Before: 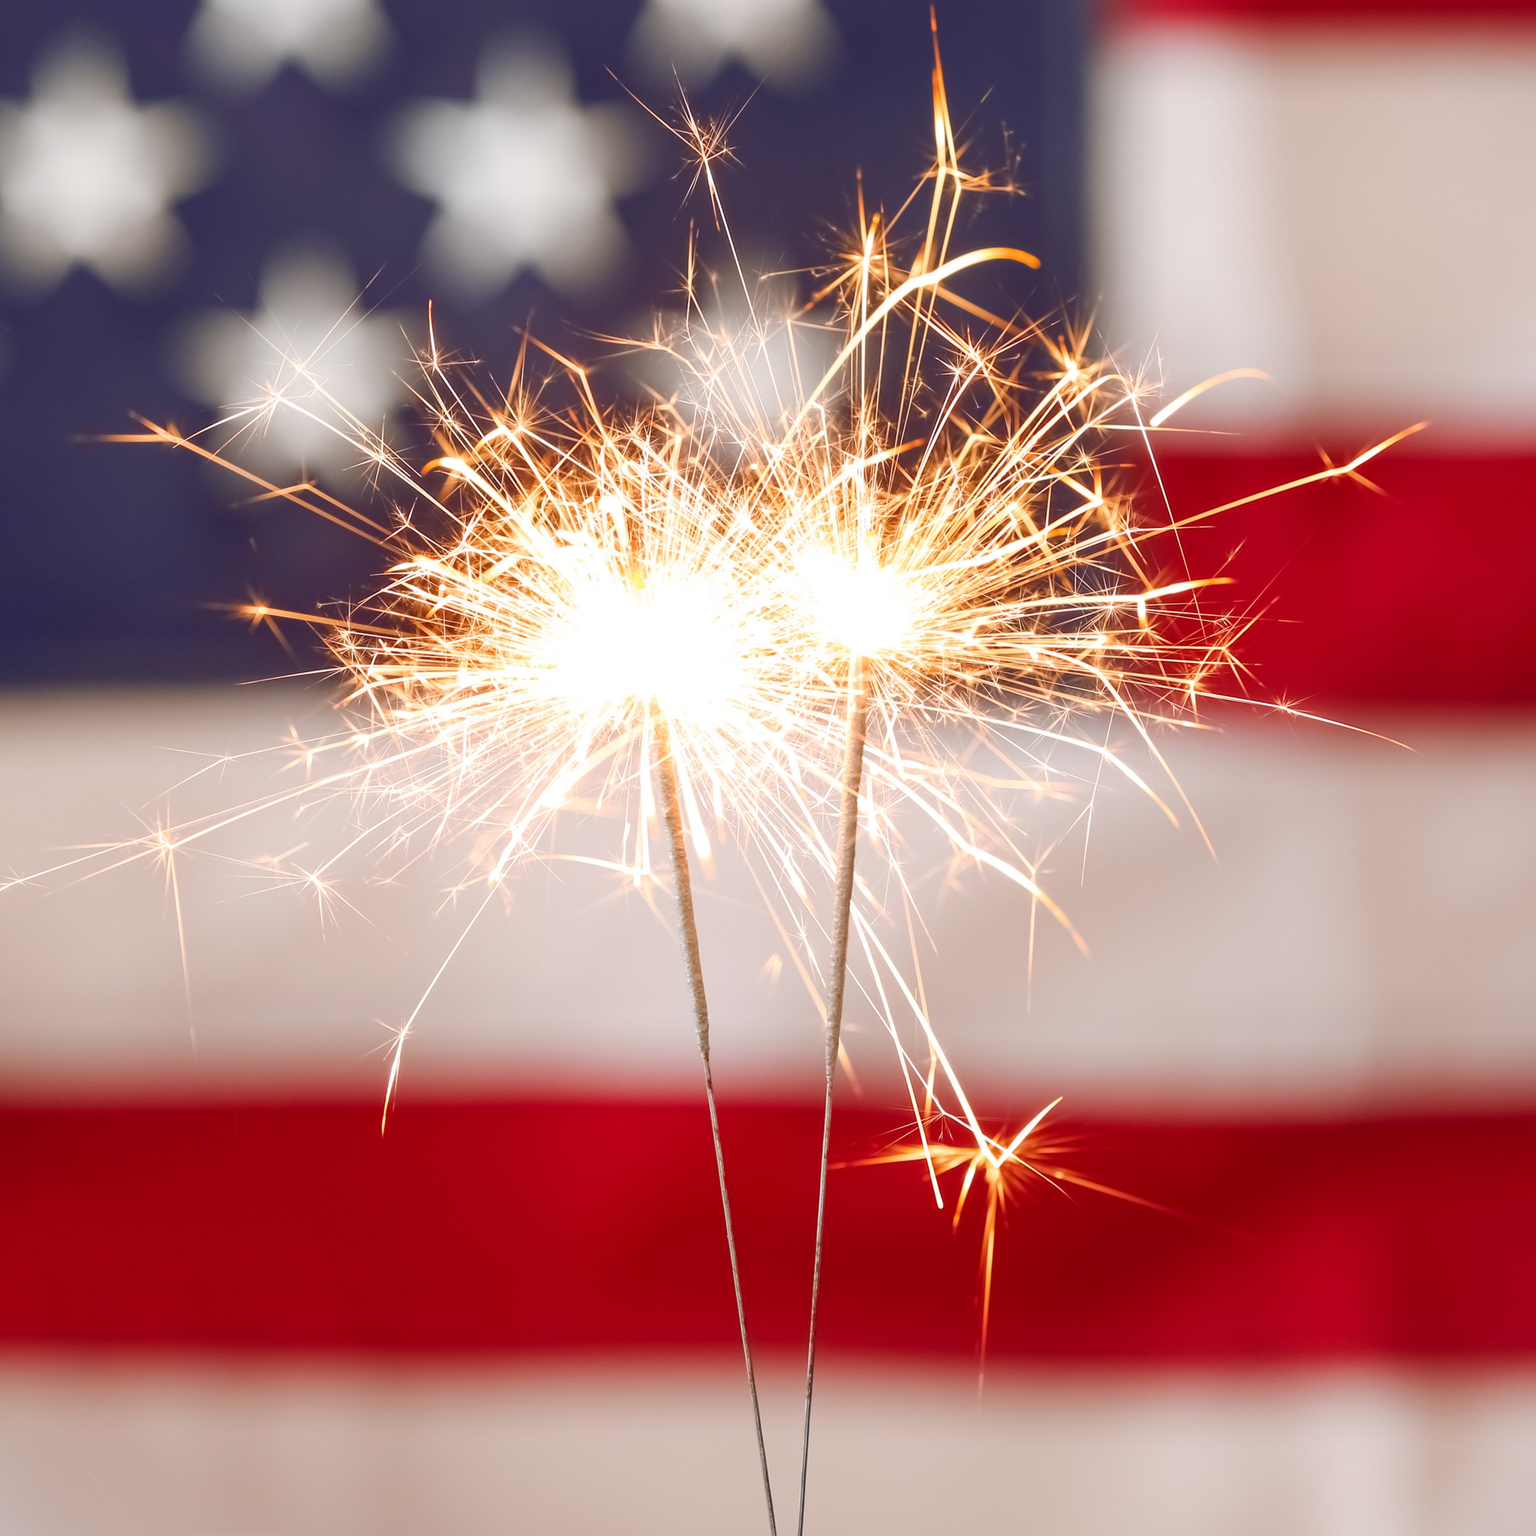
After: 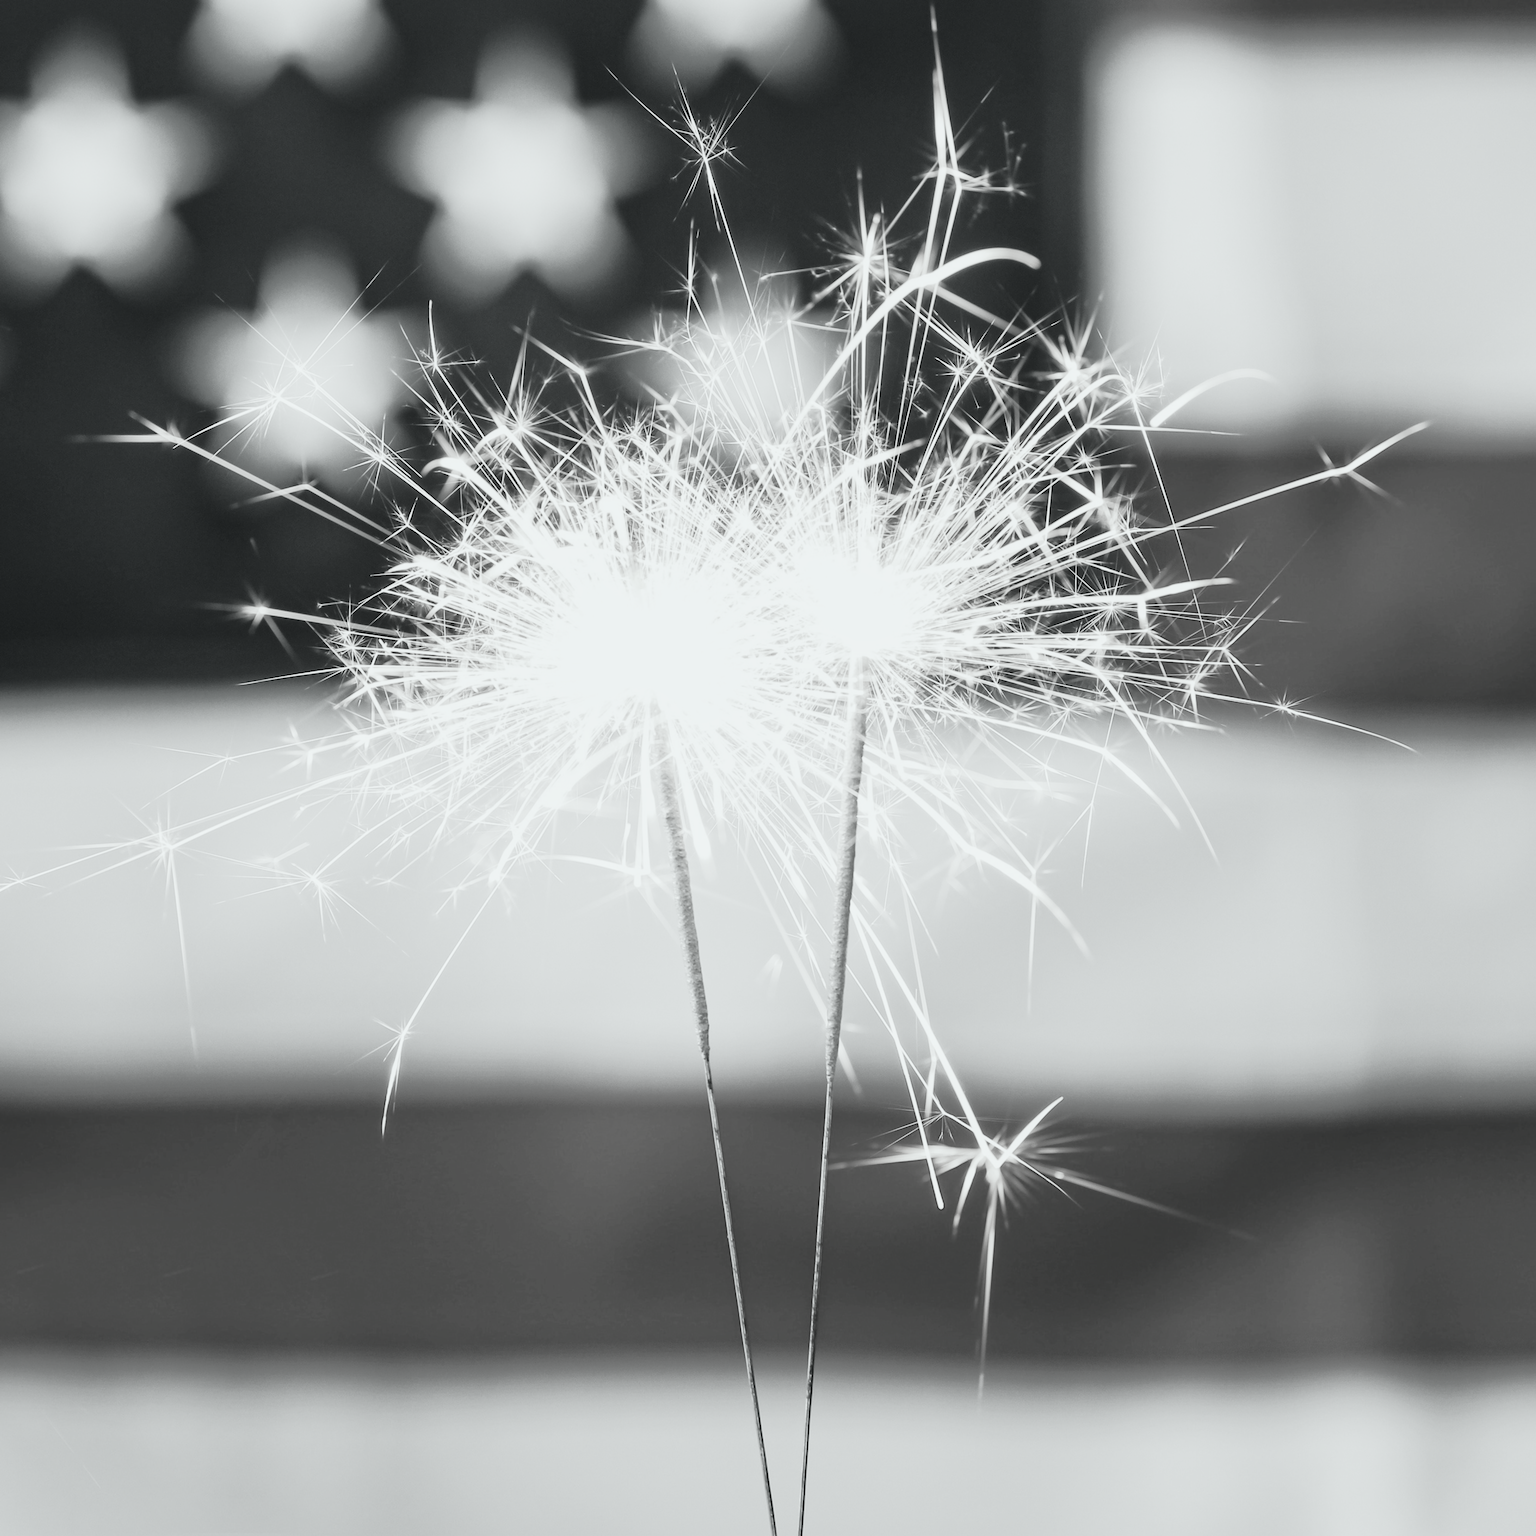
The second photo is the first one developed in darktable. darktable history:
contrast brightness saturation: saturation -0.98
tone curve: curves: ch0 [(0, 0.008) (0.081, 0.044) (0.177, 0.123) (0.283, 0.253) (0.416, 0.449) (0.495, 0.524) (0.661, 0.756) (0.796, 0.859) (1, 0.951)]; ch1 [(0, 0) (0.161, 0.092) (0.35, 0.33) (0.392, 0.392) (0.427, 0.426) (0.479, 0.472) (0.505, 0.5) (0.521, 0.524) (0.567, 0.564) (0.583, 0.588) (0.625, 0.627) (0.678, 0.733) (1, 1)]; ch2 [(0, 0) (0.346, 0.362) (0.404, 0.427) (0.502, 0.499) (0.531, 0.523) (0.544, 0.561) (0.58, 0.59) (0.629, 0.642) (0.717, 0.678) (1, 1)], color space Lab, independent channels, preserve colors none
local contrast: mode bilateral grid, contrast 10, coarseness 26, detail 115%, midtone range 0.2
